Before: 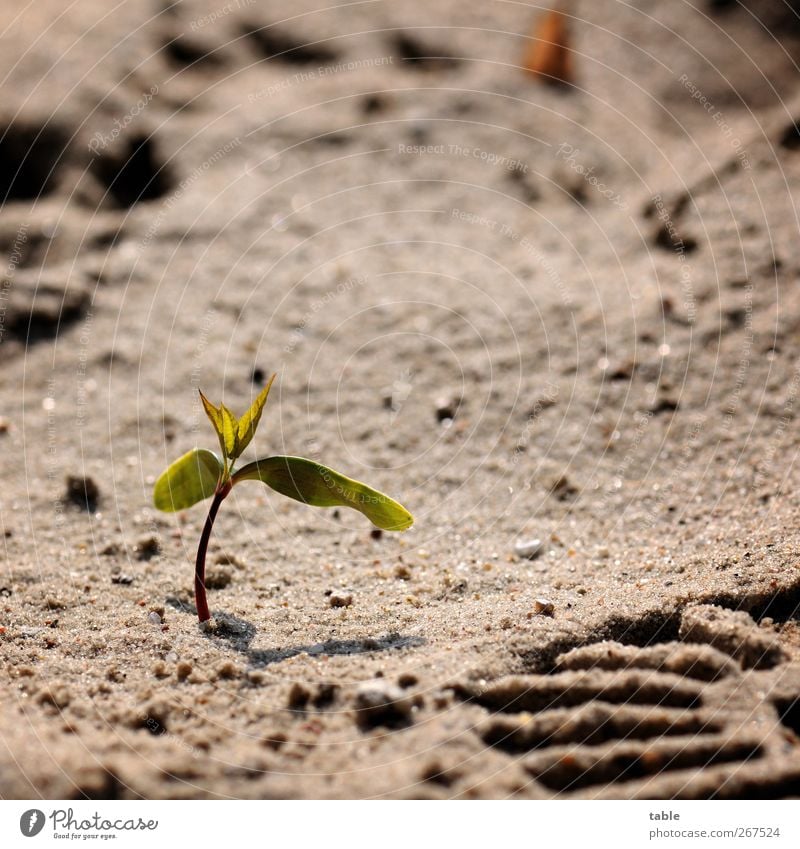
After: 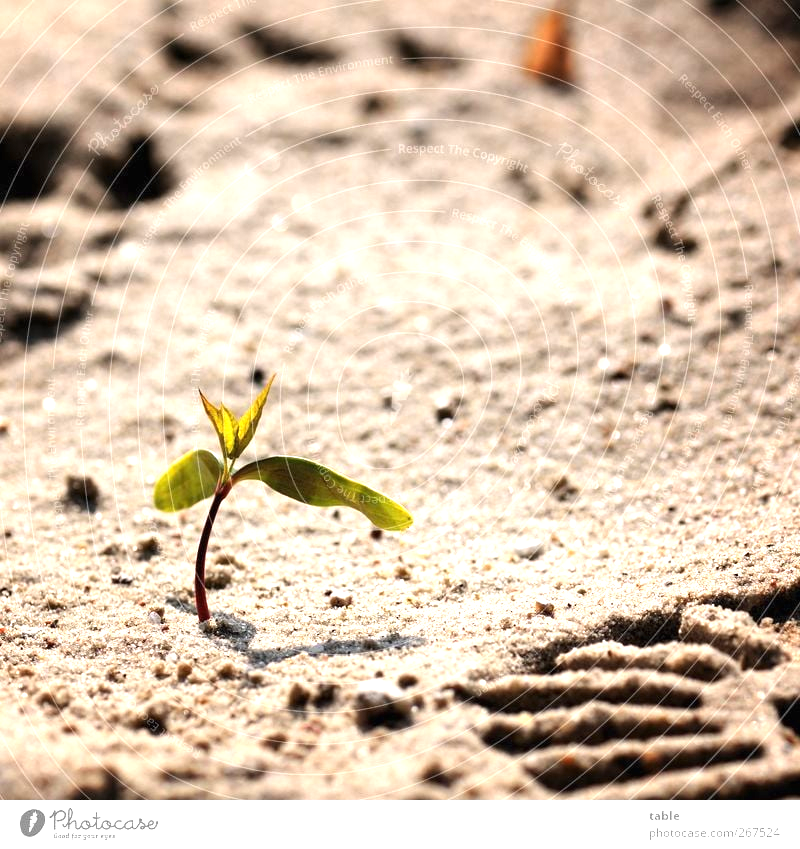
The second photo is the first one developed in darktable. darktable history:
exposure: black level correction 0, exposure 1.001 EV, compensate highlight preservation false
